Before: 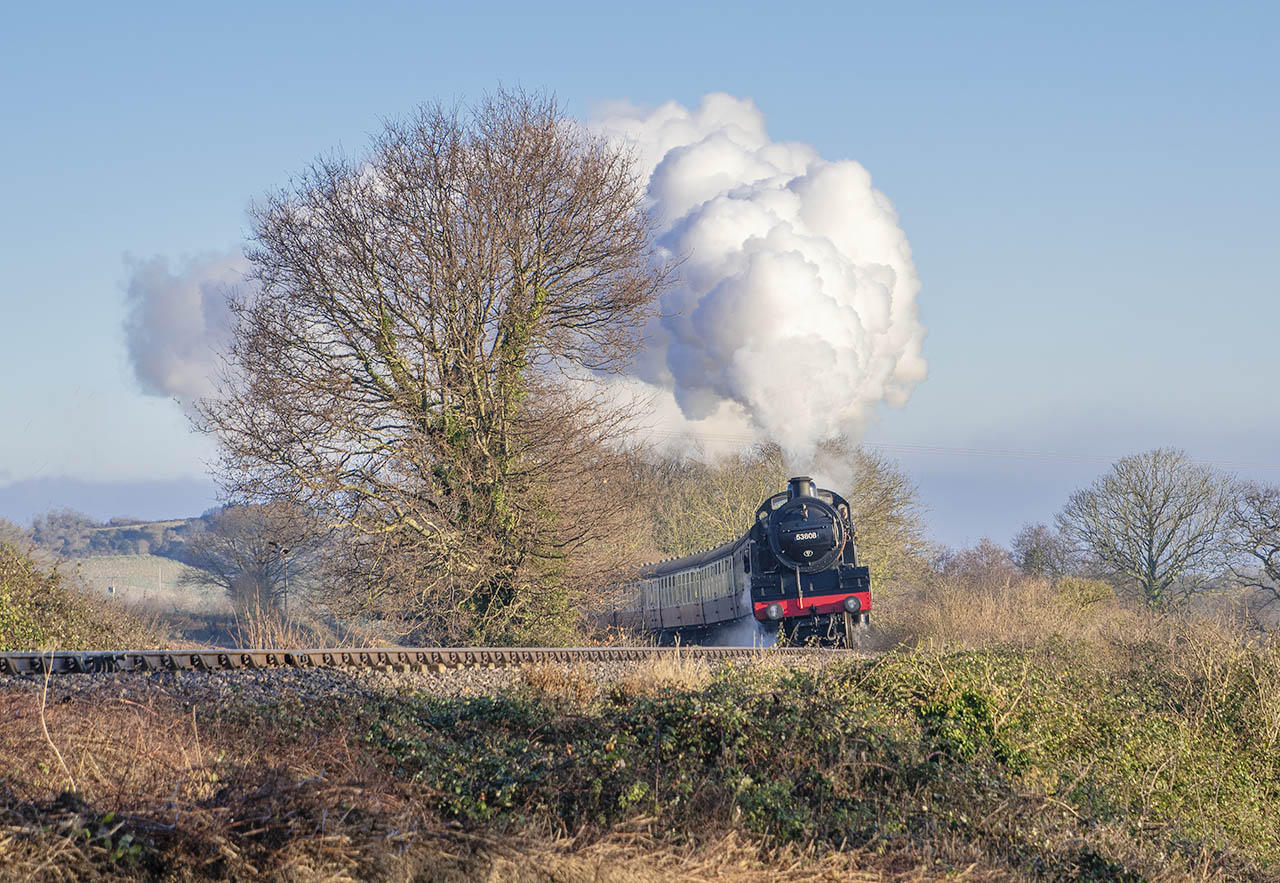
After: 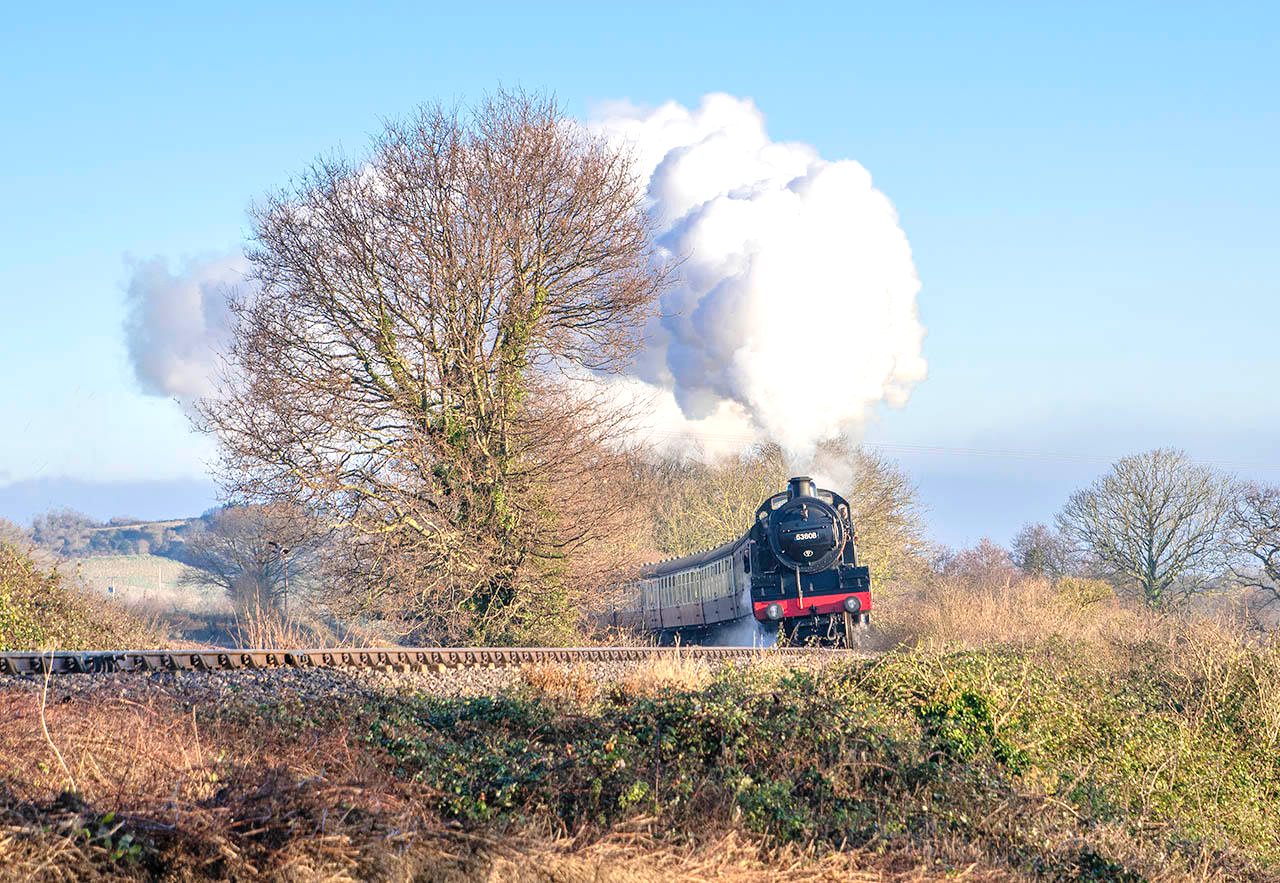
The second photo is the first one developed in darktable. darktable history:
exposure: exposure 0.551 EV, compensate highlight preservation false
levels: white 99.99%
